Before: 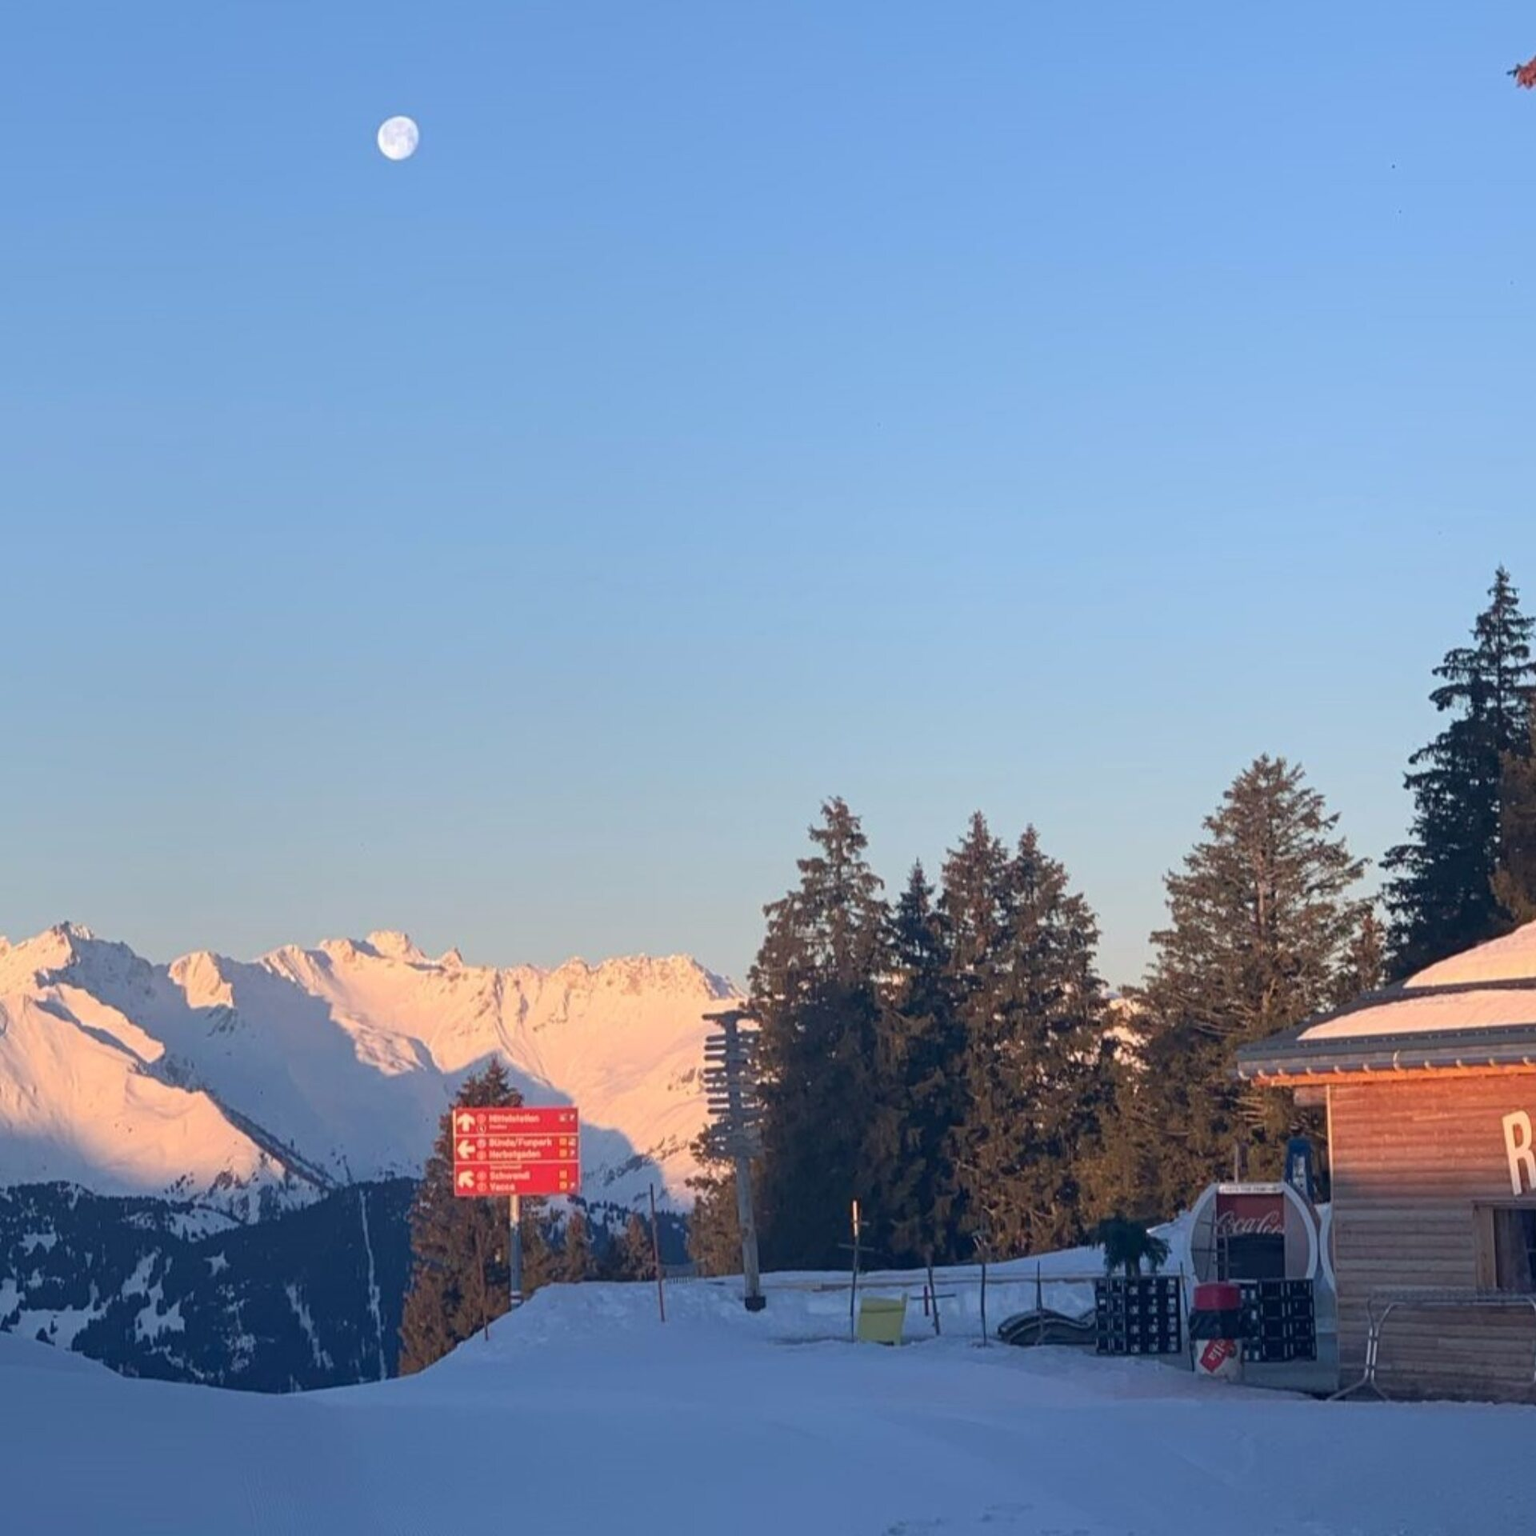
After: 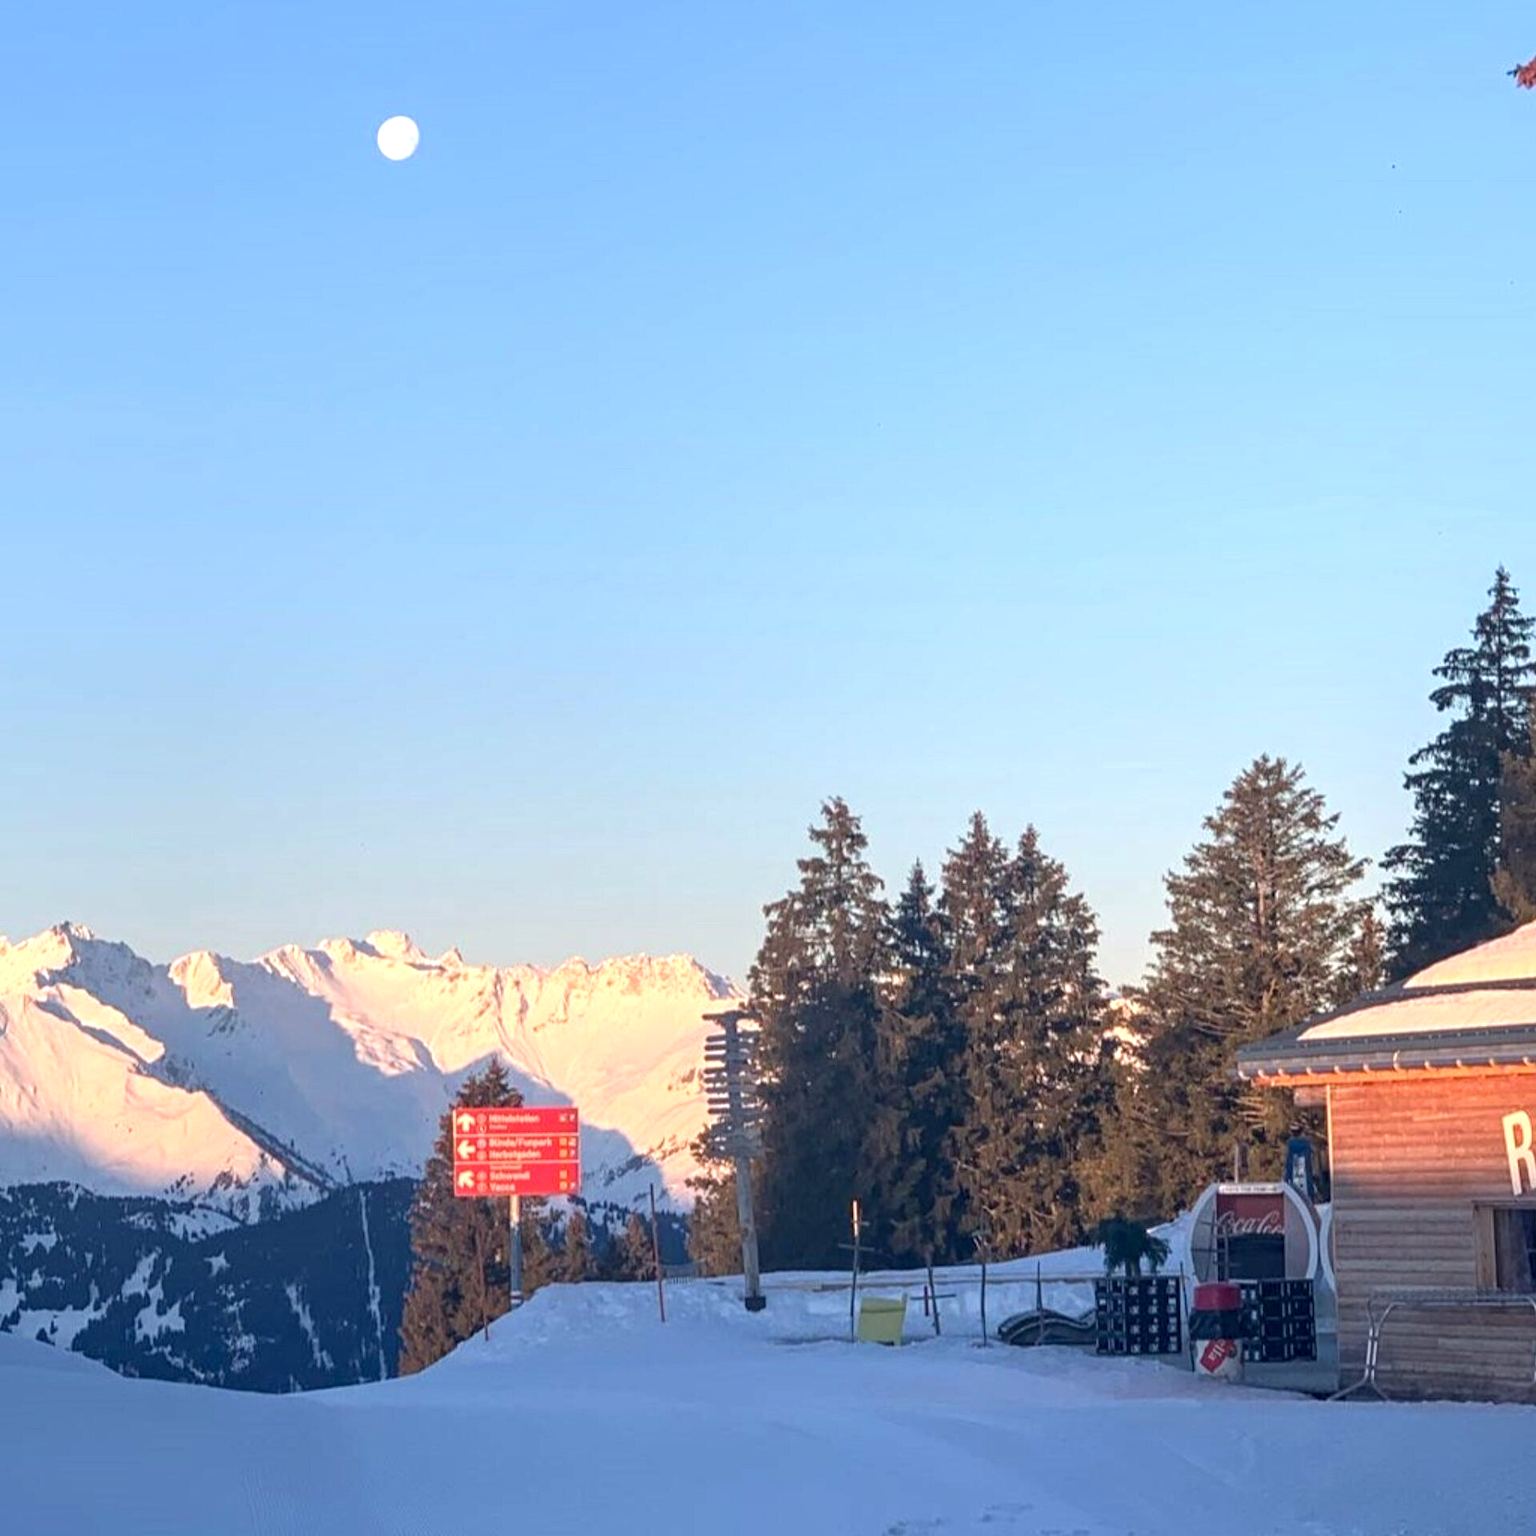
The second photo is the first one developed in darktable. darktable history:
exposure: exposure 0.61 EV, compensate highlight preservation false
local contrast: on, module defaults
